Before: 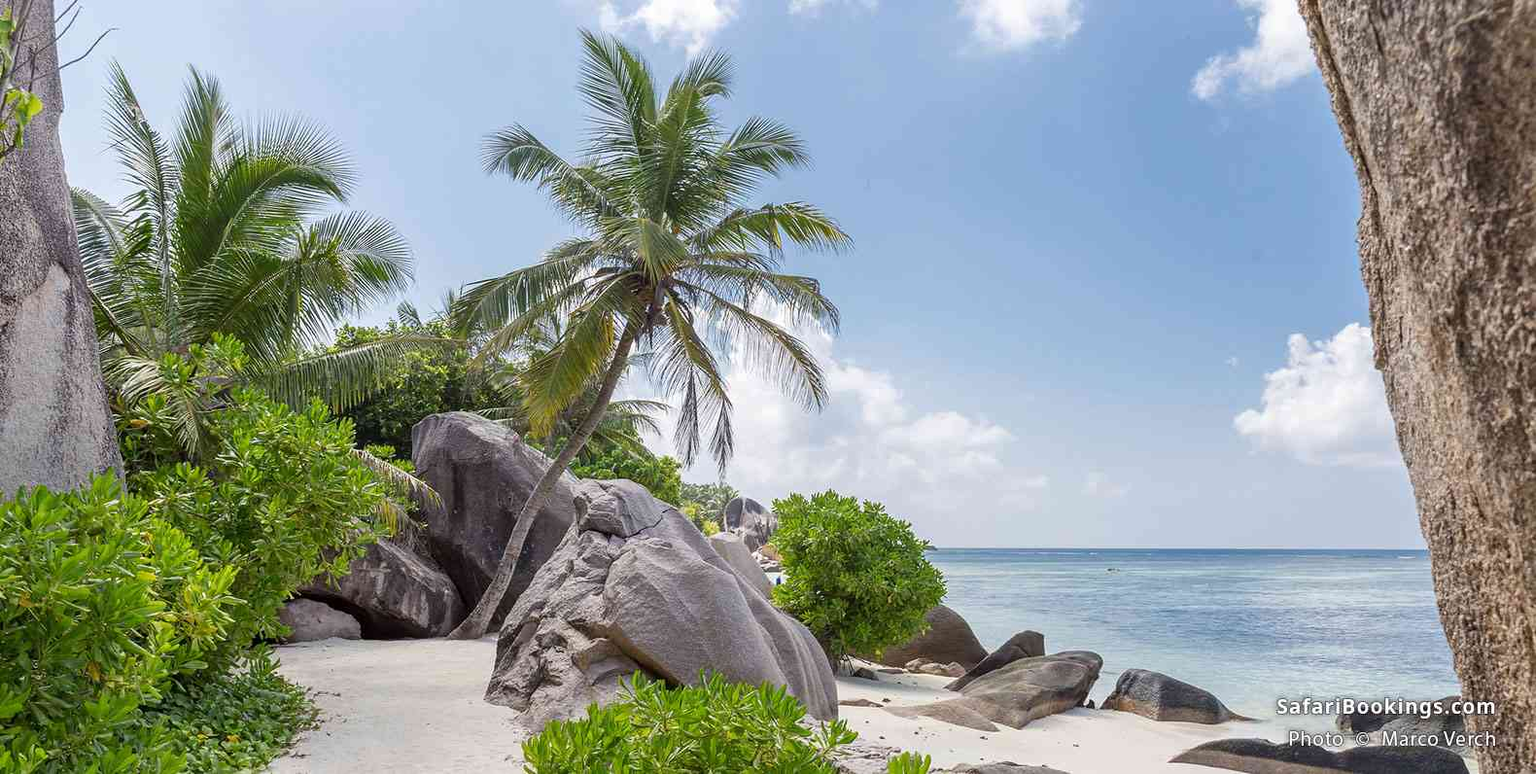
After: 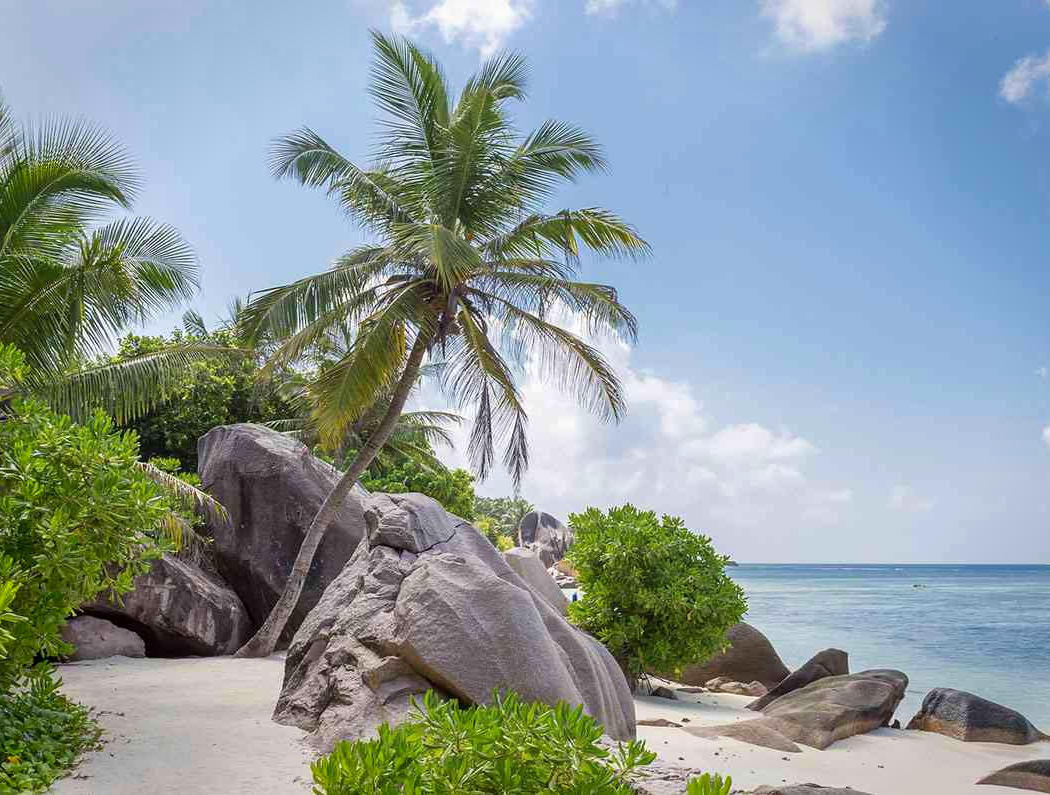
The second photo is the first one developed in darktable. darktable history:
velvia: strength 15.68%
vignetting: fall-off start 91.09%, fall-off radius 38.62%, brightness -0.239, saturation 0.149, width/height ratio 1.217, shape 1.29, unbound false
crop and rotate: left 14.306%, right 19.187%
